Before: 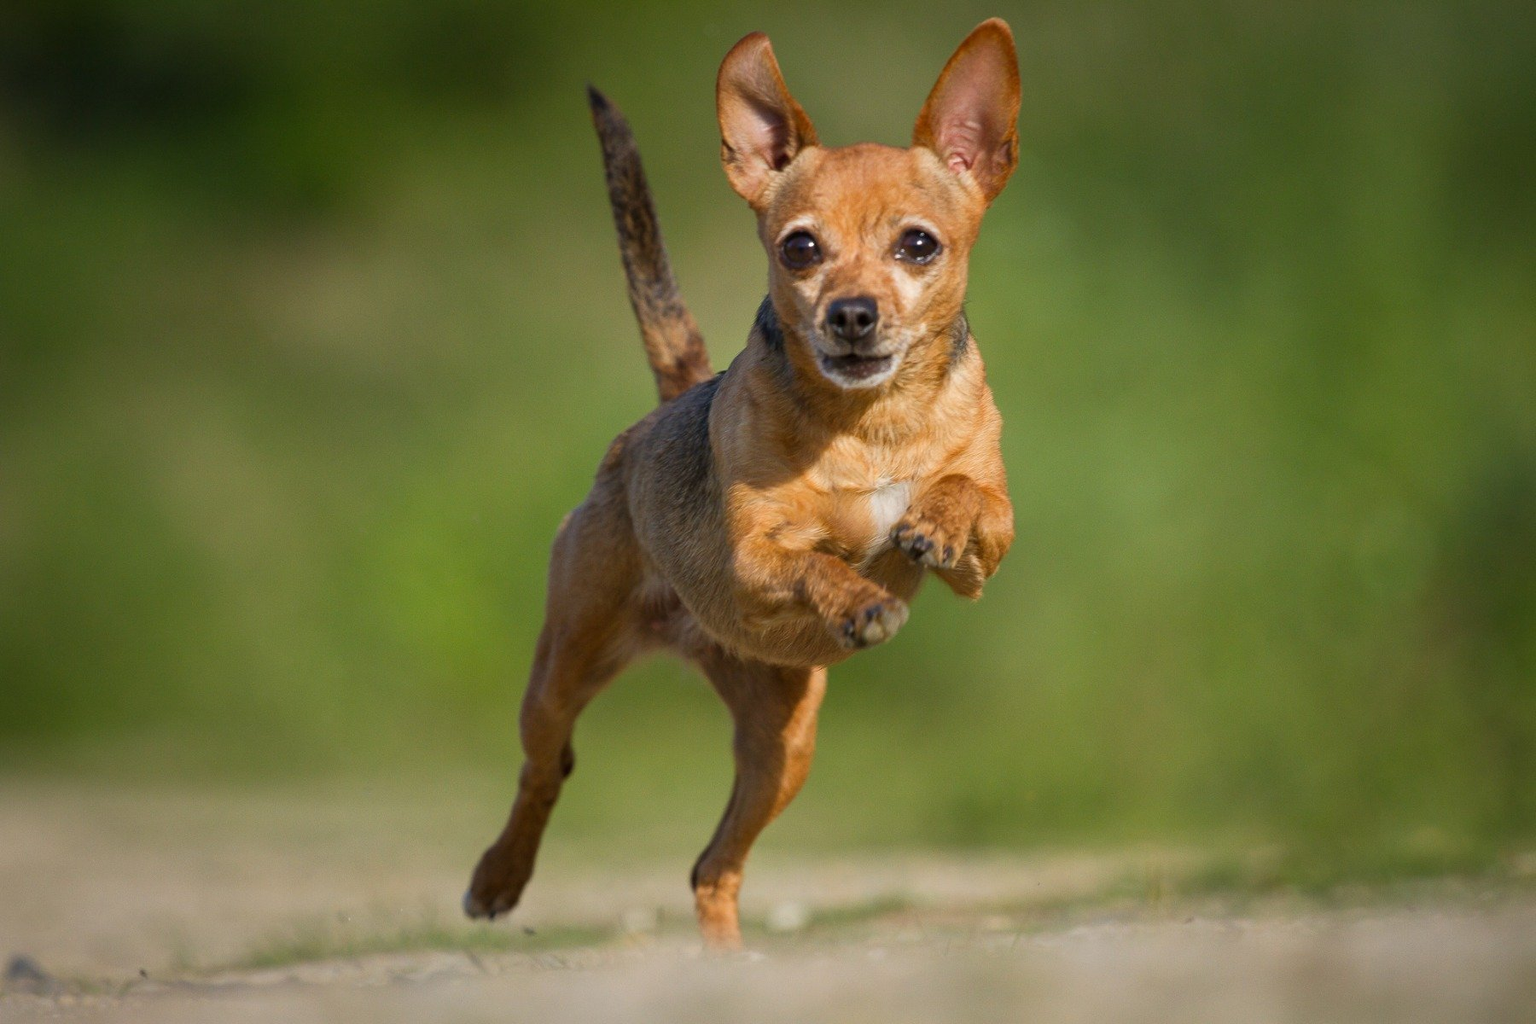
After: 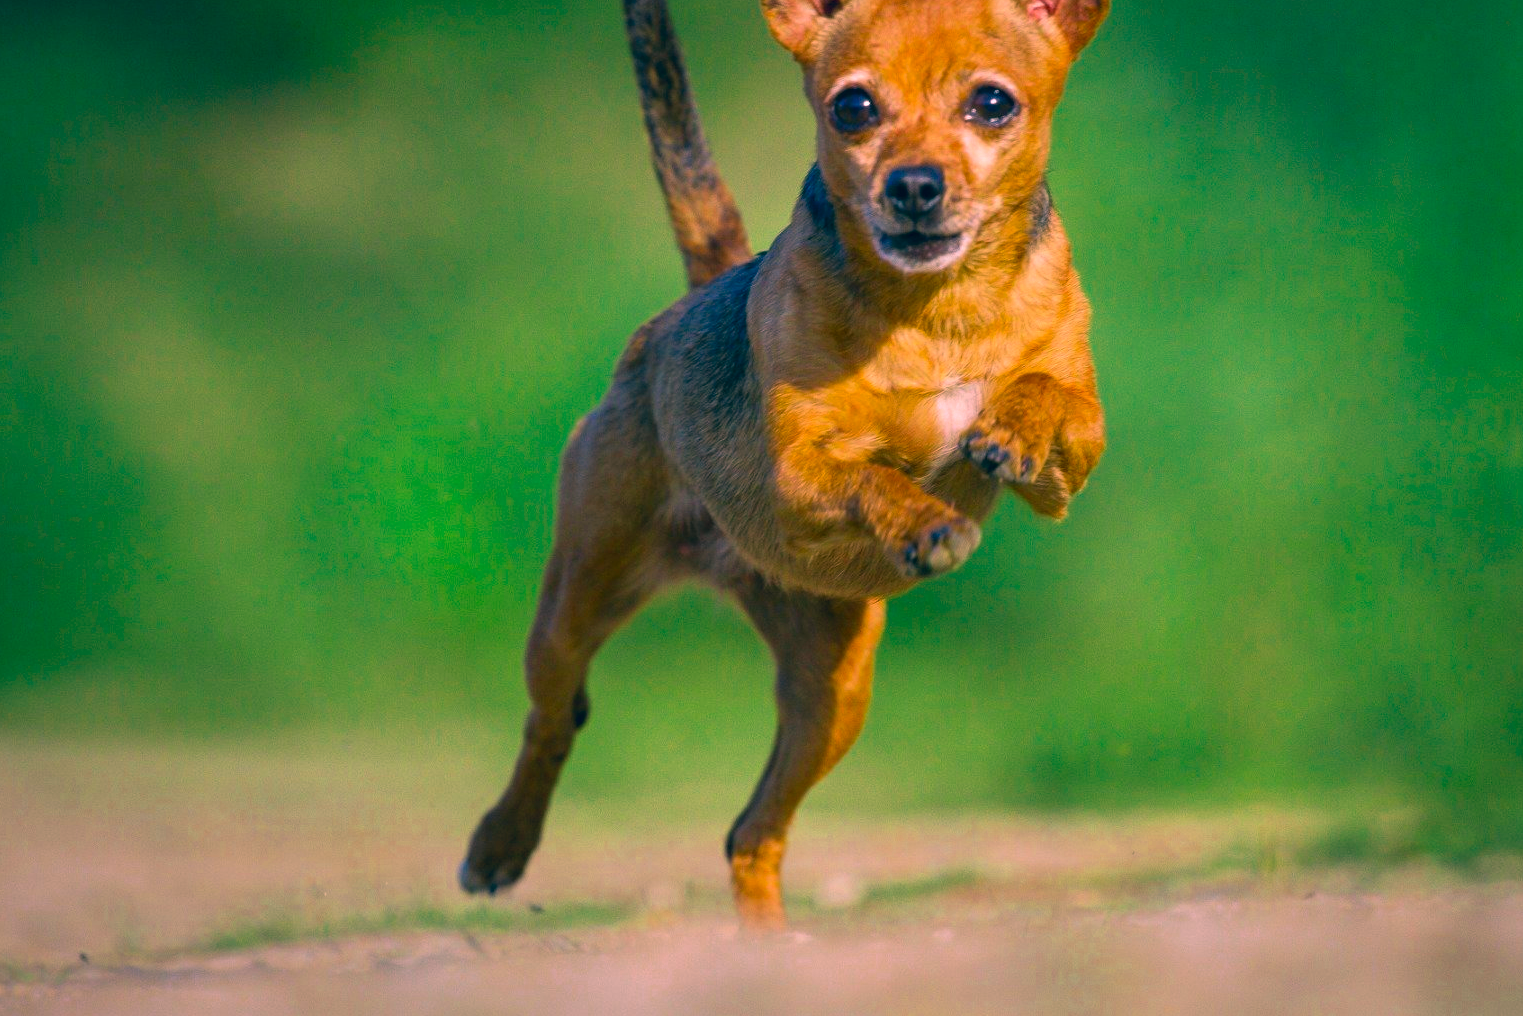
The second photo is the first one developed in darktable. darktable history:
exposure: compensate highlight preservation false
local contrast: highlights 106%, shadows 99%, detail 119%, midtone range 0.2
color correction: highlights a* 17.24, highlights b* 0.269, shadows a* -15.31, shadows b* -14.74, saturation 1.54
color zones: curves: ch0 [(0.006, 0.385) (0.143, 0.563) (0.243, 0.321) (0.352, 0.464) (0.516, 0.456) (0.625, 0.5) (0.75, 0.5) (0.875, 0.5)]; ch1 [(0, 0.5) (0.134, 0.504) (0.246, 0.463) (0.421, 0.515) (0.5, 0.56) (0.625, 0.5) (0.75, 0.5) (0.875, 0.5)]; ch2 [(0, 0.5) (0.131, 0.426) (0.307, 0.289) (0.38, 0.188) (0.513, 0.216) (0.625, 0.548) (0.75, 0.468) (0.838, 0.396) (0.971, 0.311)], mix -137.13%
contrast brightness saturation: contrast 0.042, saturation 0.072
tone equalizer: on, module defaults
crop and rotate: left 4.683%, top 15.29%, right 10.7%
